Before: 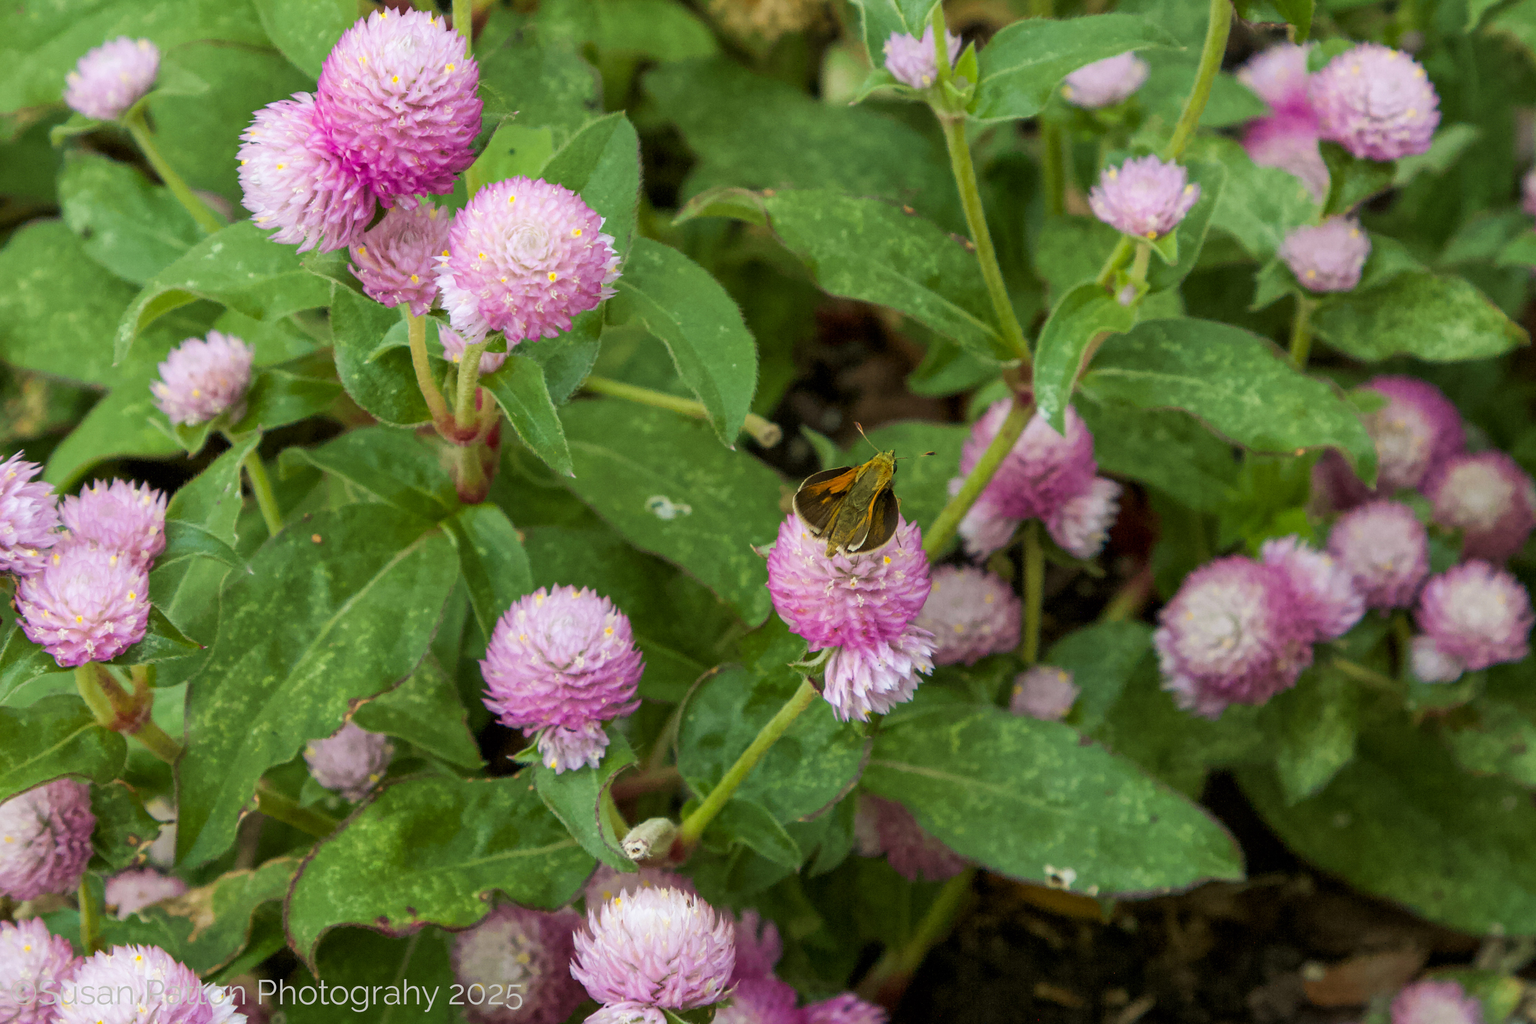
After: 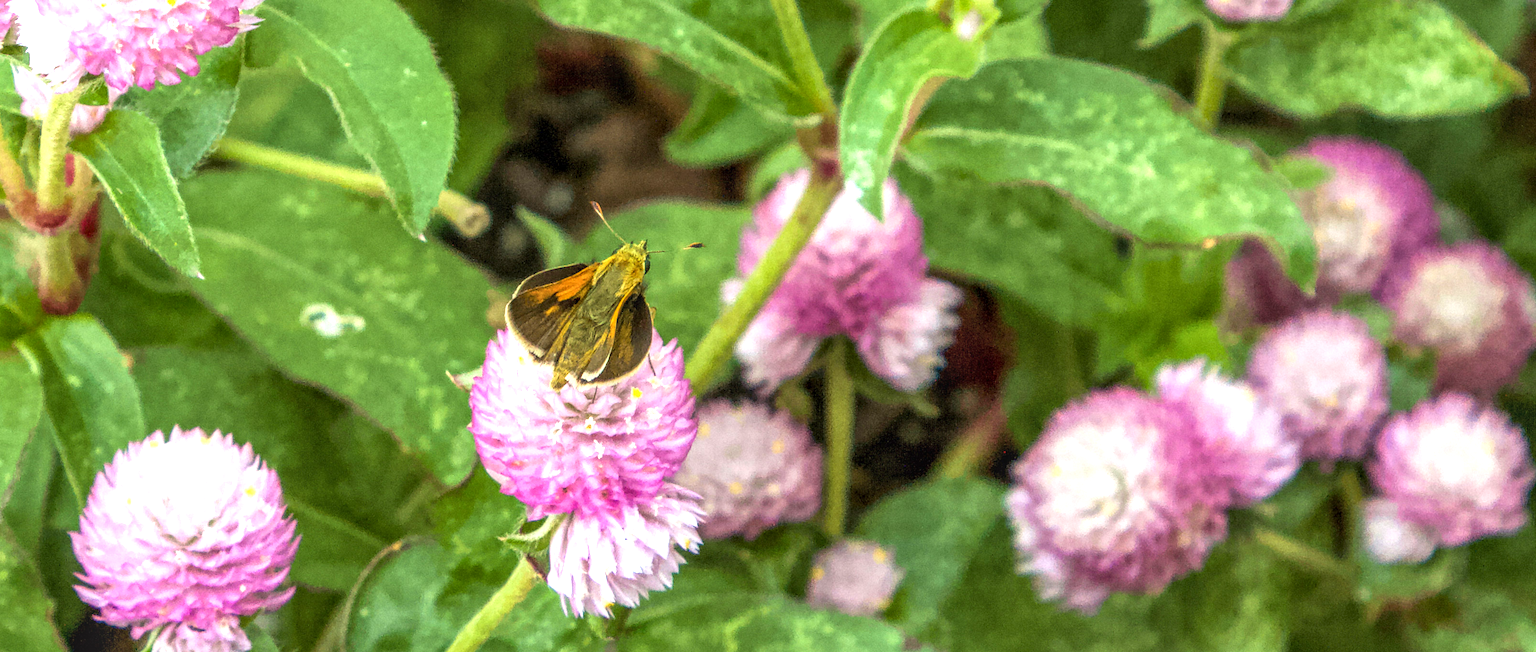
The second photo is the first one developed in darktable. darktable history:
exposure: black level correction 0, exposure 1.2 EV, compensate highlight preservation false
crop and rotate: left 27.938%, top 27.046%, bottom 27.046%
local contrast: highlights 0%, shadows 0%, detail 133%
